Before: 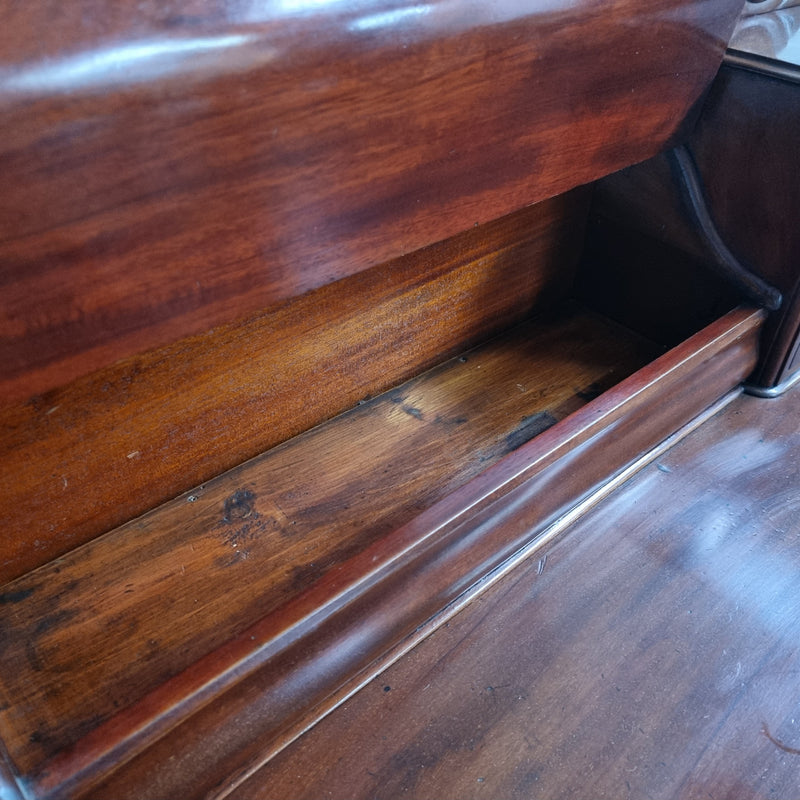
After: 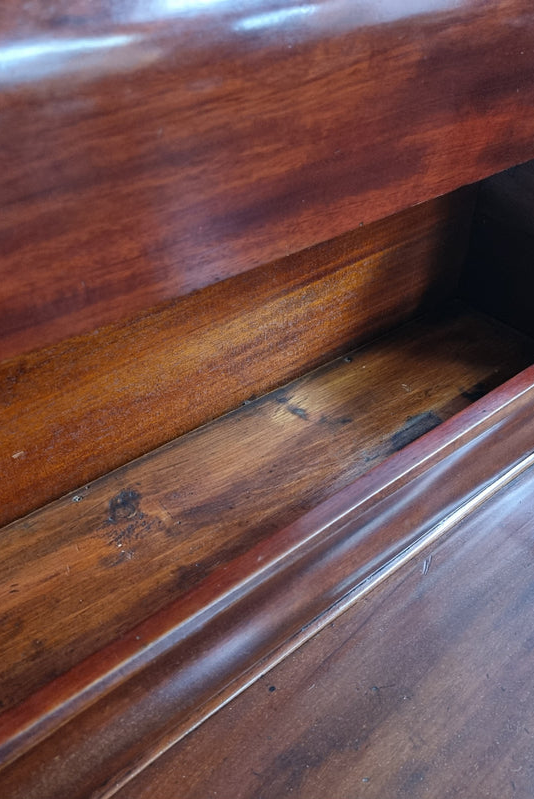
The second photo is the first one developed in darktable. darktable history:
crop and rotate: left 14.472%, right 18.688%
